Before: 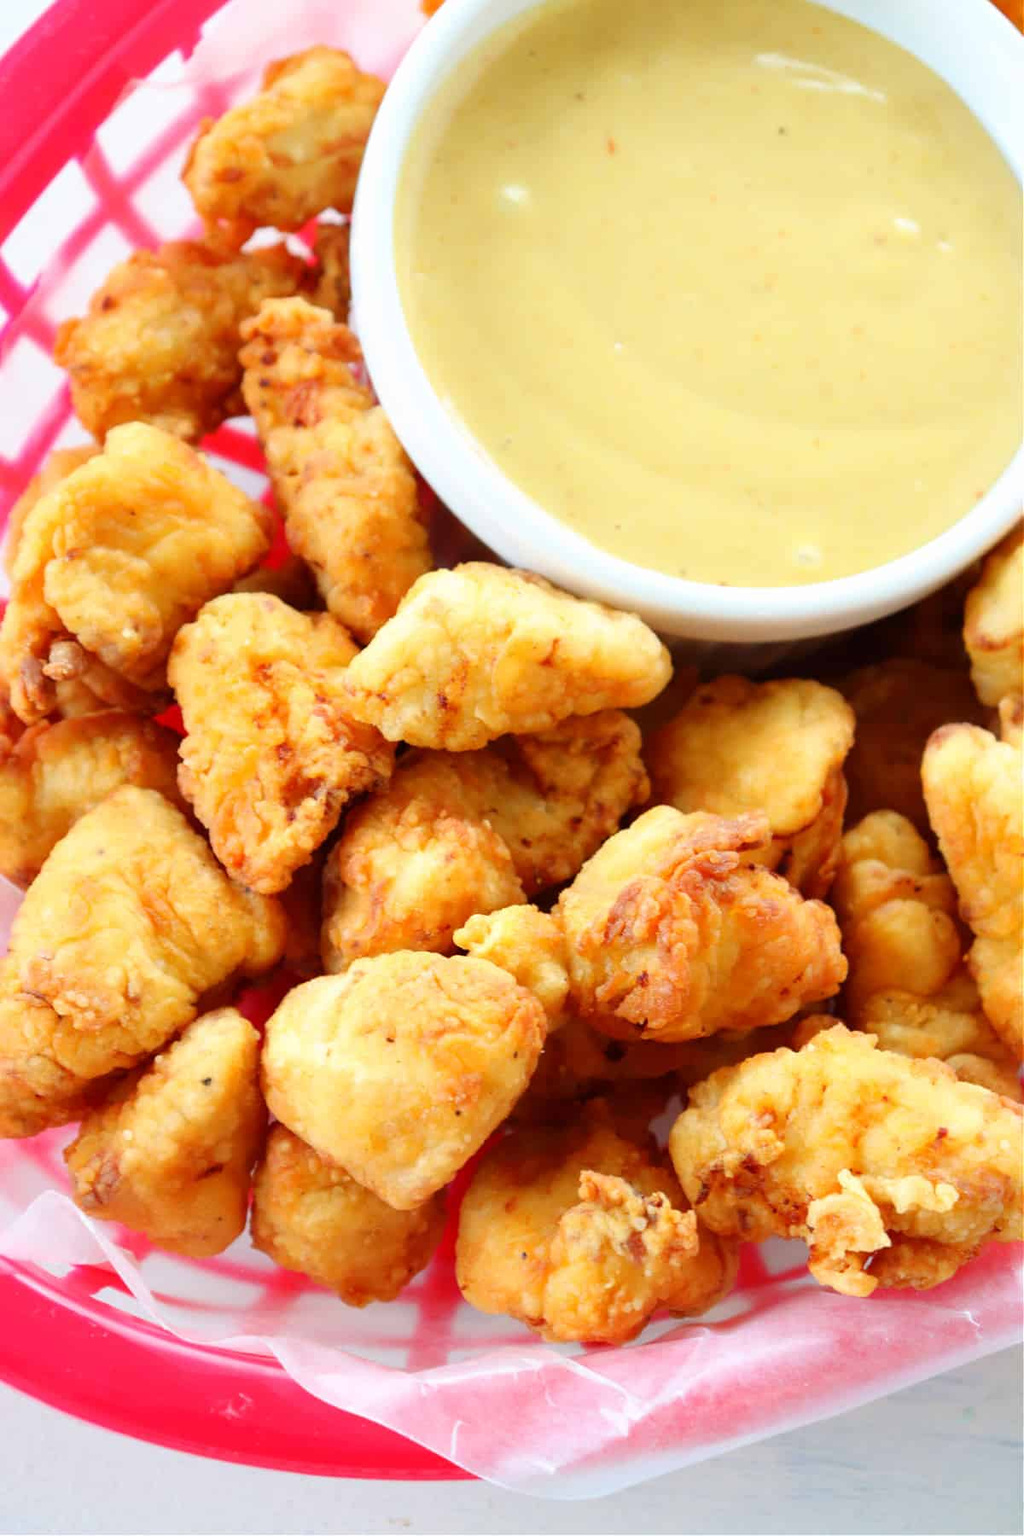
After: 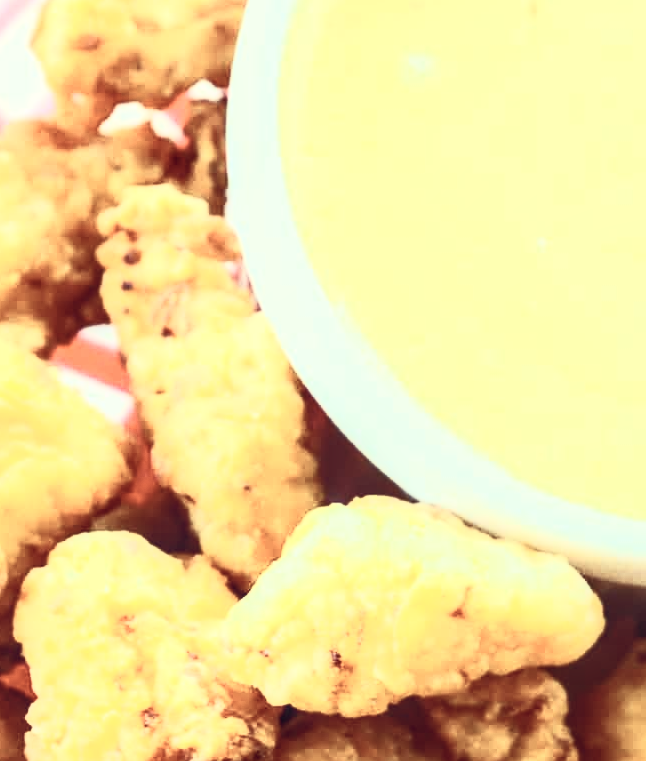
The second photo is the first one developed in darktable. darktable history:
local contrast: on, module defaults
crop: left 15.306%, top 9.065%, right 30.789%, bottom 48.638%
color correction: highlights a* -20.17, highlights b* 20.27, shadows a* 20.03, shadows b* -20.46, saturation 0.43
contrast brightness saturation: contrast 0.83, brightness 0.59, saturation 0.59
